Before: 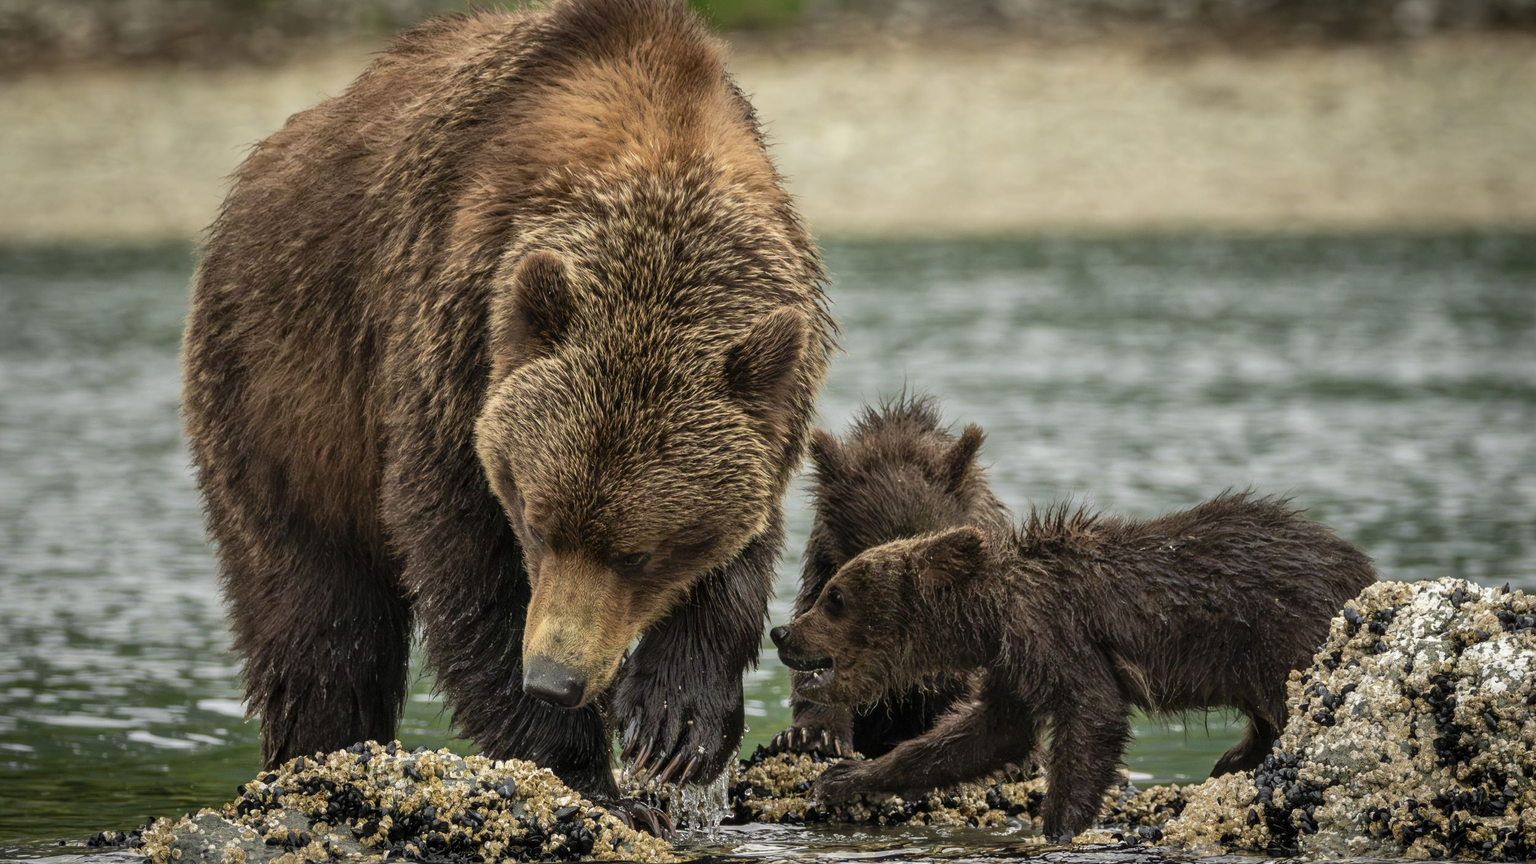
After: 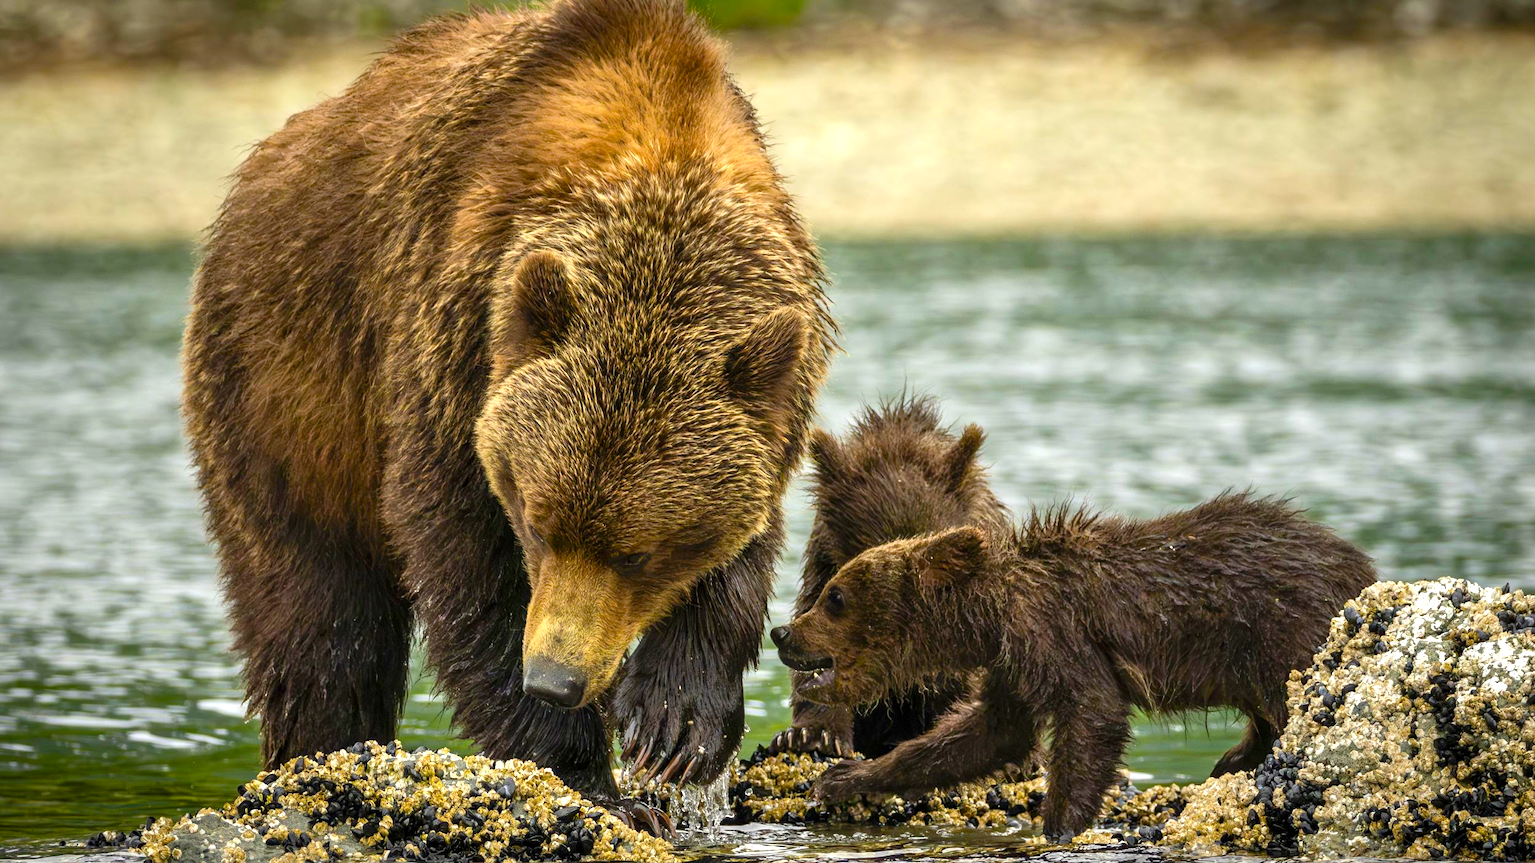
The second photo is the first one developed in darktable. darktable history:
color balance rgb: highlights gain › luminance 14.522%, perceptual saturation grading › global saturation 35.931%, perceptual saturation grading › shadows 36.181%, global vibrance 20%
exposure: black level correction 0.001, exposure 0.499 EV, compensate highlight preservation false
